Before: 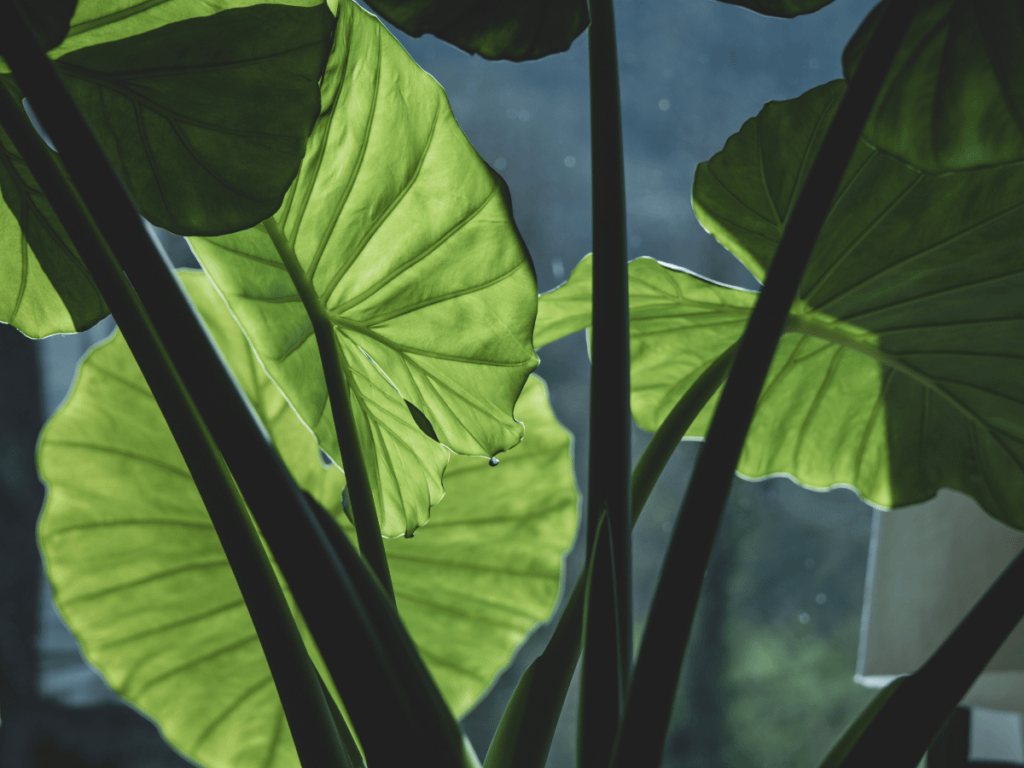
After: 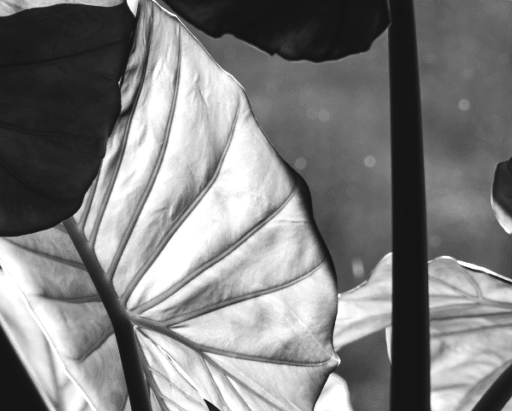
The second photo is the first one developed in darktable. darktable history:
tone equalizer: -8 EV -1.08 EV, -7 EV -1.01 EV, -6 EV -0.867 EV, -5 EV -0.578 EV, -3 EV 0.578 EV, -2 EV 0.867 EV, -1 EV 1.01 EV, +0 EV 1.08 EV, edges refinement/feathering 500, mask exposure compensation -1.57 EV, preserve details no
crop: left 19.556%, right 30.401%, bottom 46.458%
monochrome: a -35.87, b 49.73, size 1.7
